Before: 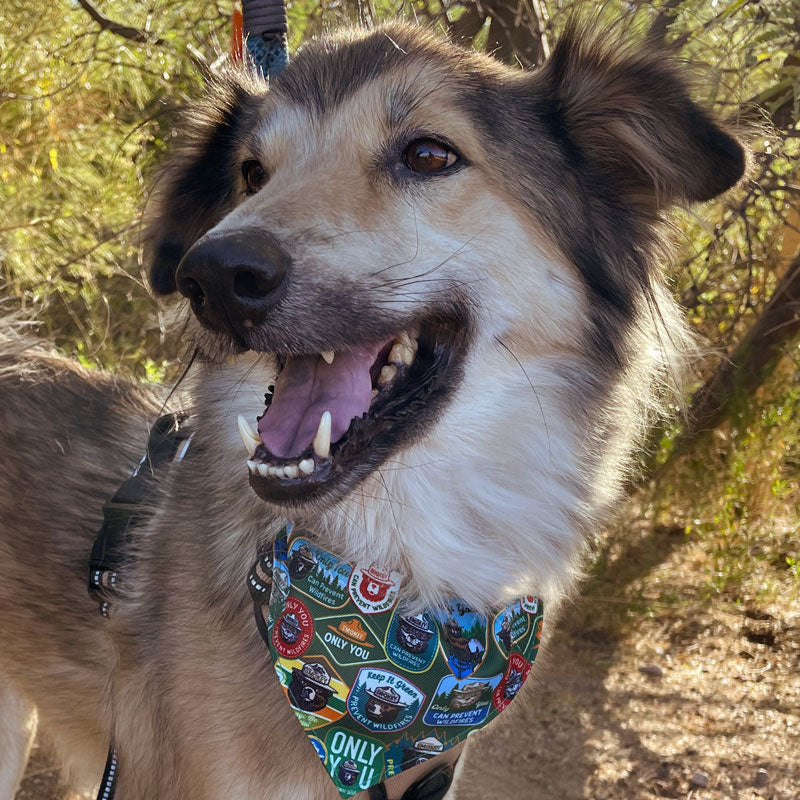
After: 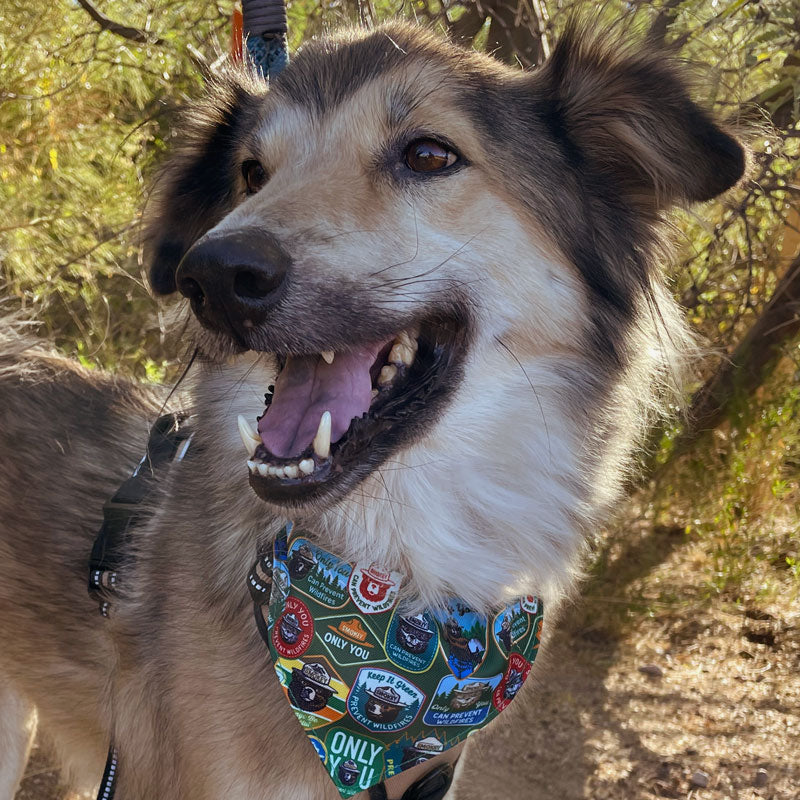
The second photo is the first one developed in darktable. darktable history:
exposure: exposure -0.111 EV, compensate highlight preservation false
